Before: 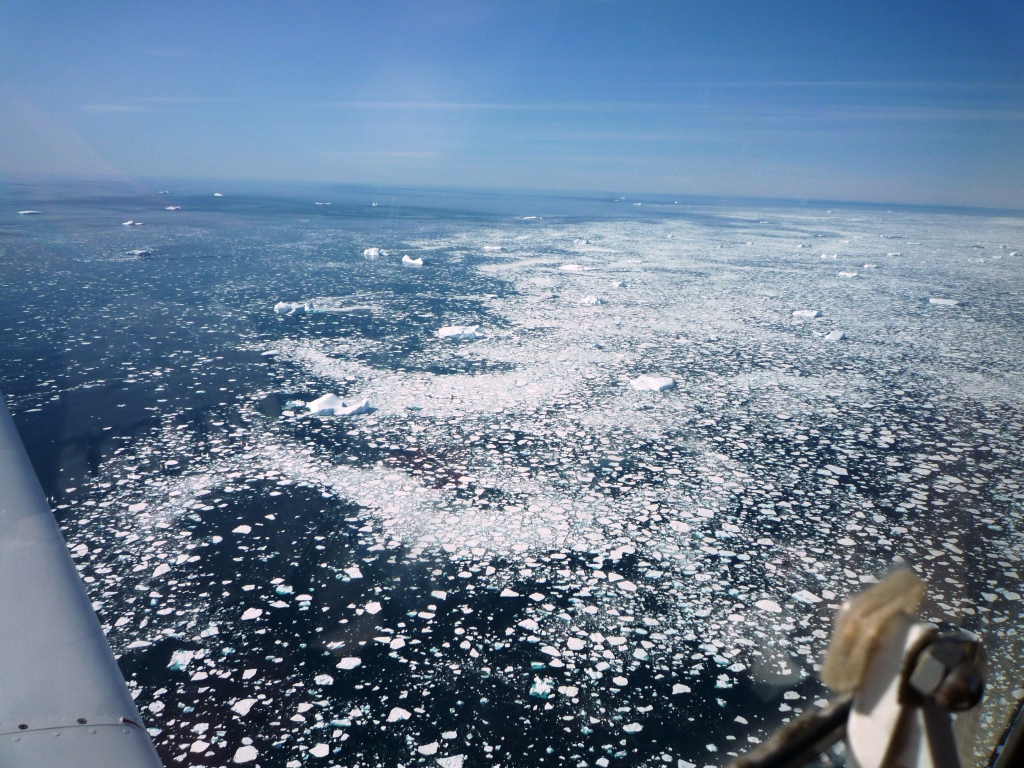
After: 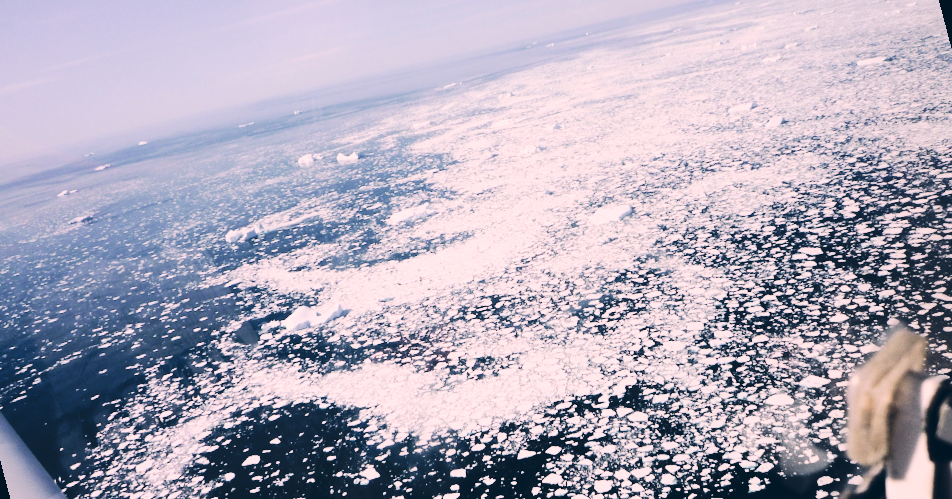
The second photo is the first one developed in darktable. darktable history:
tone curve: curves: ch0 [(0, 0) (0.003, 0.049) (0.011, 0.052) (0.025, 0.061) (0.044, 0.08) (0.069, 0.101) (0.1, 0.119) (0.136, 0.139) (0.177, 0.172) (0.224, 0.222) (0.277, 0.292) (0.335, 0.367) (0.399, 0.444) (0.468, 0.538) (0.543, 0.623) (0.623, 0.713) (0.709, 0.784) (0.801, 0.844) (0.898, 0.916) (1, 1)], preserve colors none
tone equalizer: -8 EV -0.75 EV, -7 EV -0.7 EV, -6 EV -0.6 EV, -5 EV -0.4 EV, -3 EV 0.4 EV, -2 EV 0.6 EV, -1 EV 0.7 EV, +0 EV 0.75 EV, edges refinement/feathering 500, mask exposure compensation -1.57 EV, preserve details no
rotate and perspective: rotation -14.8°, crop left 0.1, crop right 0.903, crop top 0.25, crop bottom 0.748
filmic rgb: black relative exposure -5 EV, hardness 2.88, contrast 1.3
exposure: black level correction -0.028, compensate highlight preservation false
contrast brightness saturation: contrast 0.1, brightness 0.02, saturation 0.02
color correction: highlights a* 14.46, highlights b* 5.85, shadows a* -5.53, shadows b* -15.24, saturation 0.85
